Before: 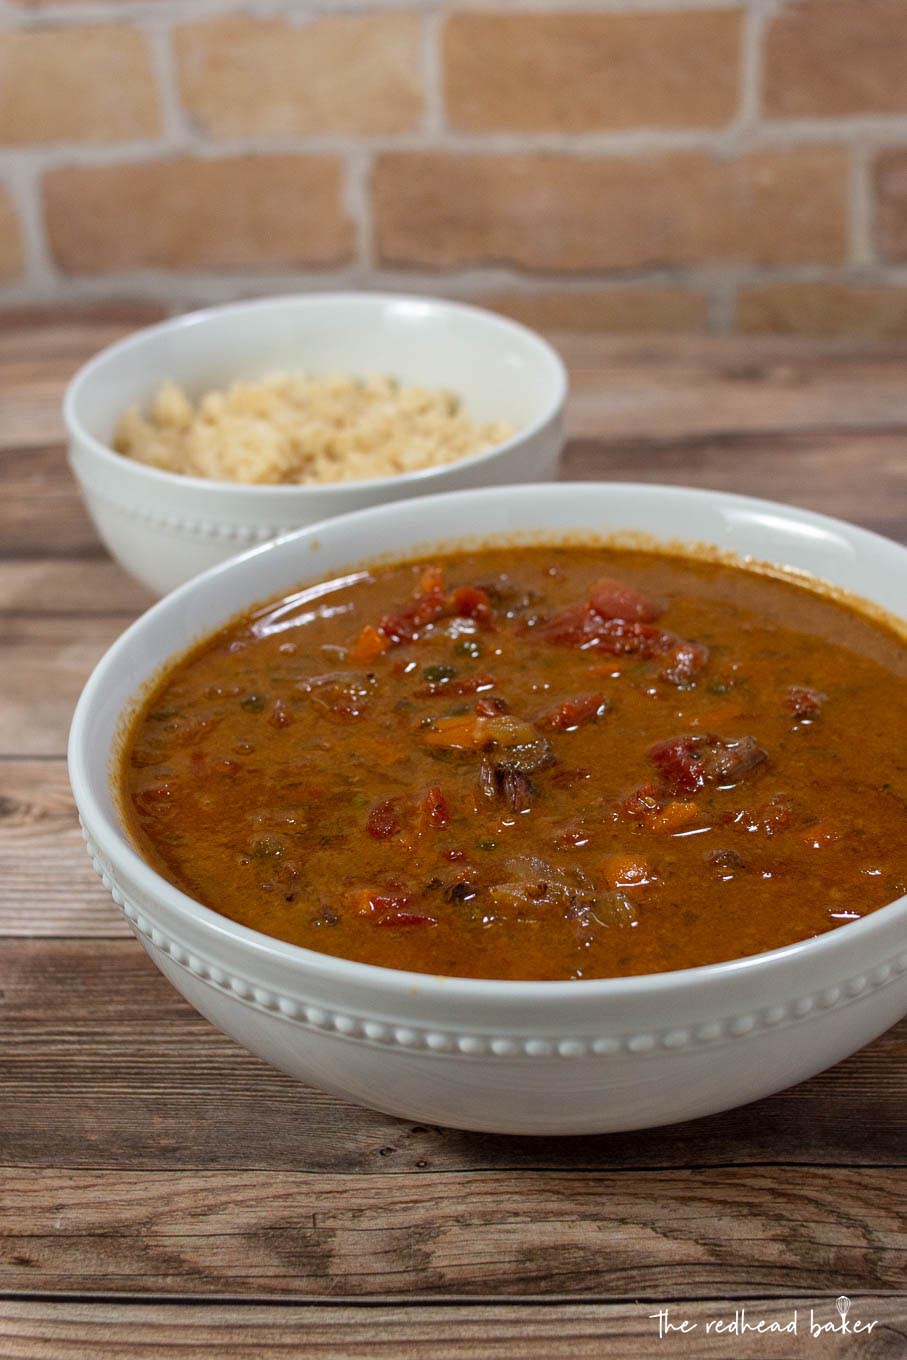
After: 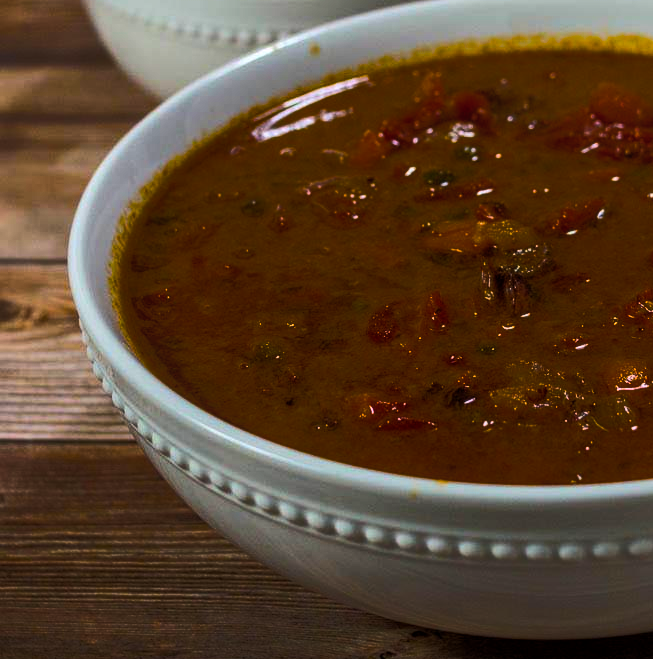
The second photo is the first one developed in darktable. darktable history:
local contrast: detail 110%
color balance rgb: linear chroma grading › global chroma 40.15%, perceptual saturation grading › global saturation 60.58%, perceptual saturation grading › highlights 20.44%, perceptual saturation grading › shadows -50.36%, perceptual brilliance grading › highlights 2.19%, perceptual brilliance grading › mid-tones -50.36%, perceptual brilliance grading › shadows -50.36%
crop: top 36.498%, right 27.964%, bottom 14.995%
